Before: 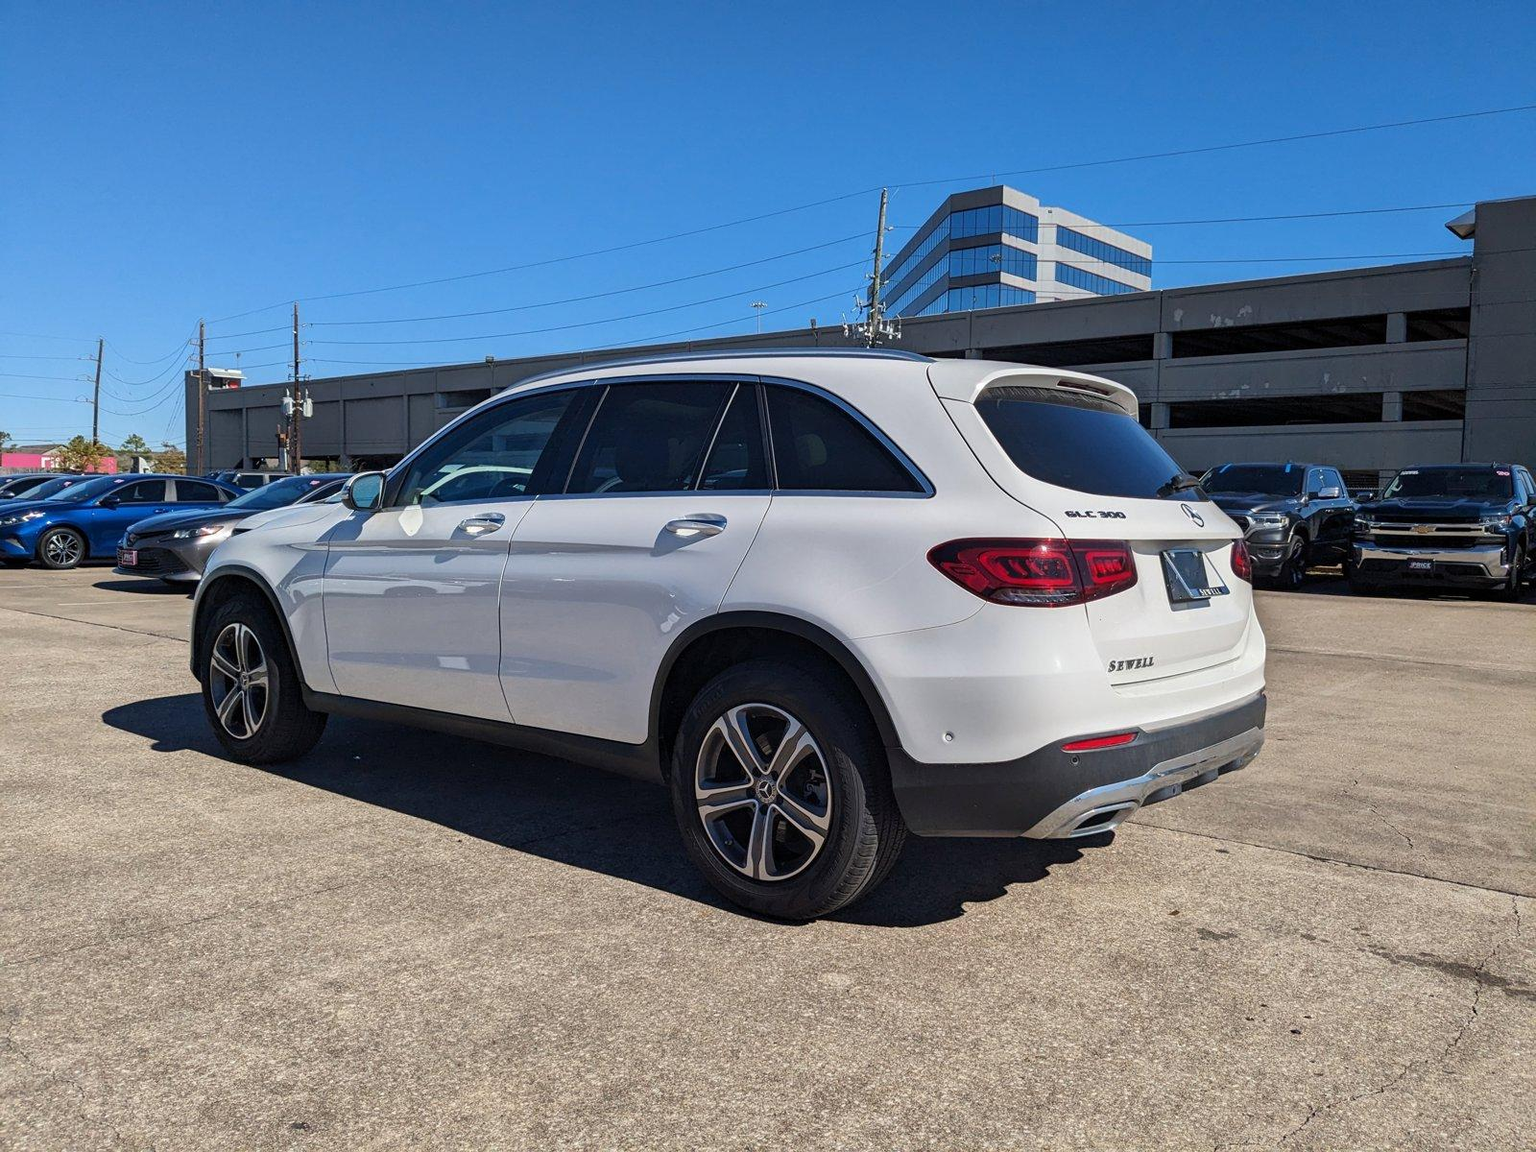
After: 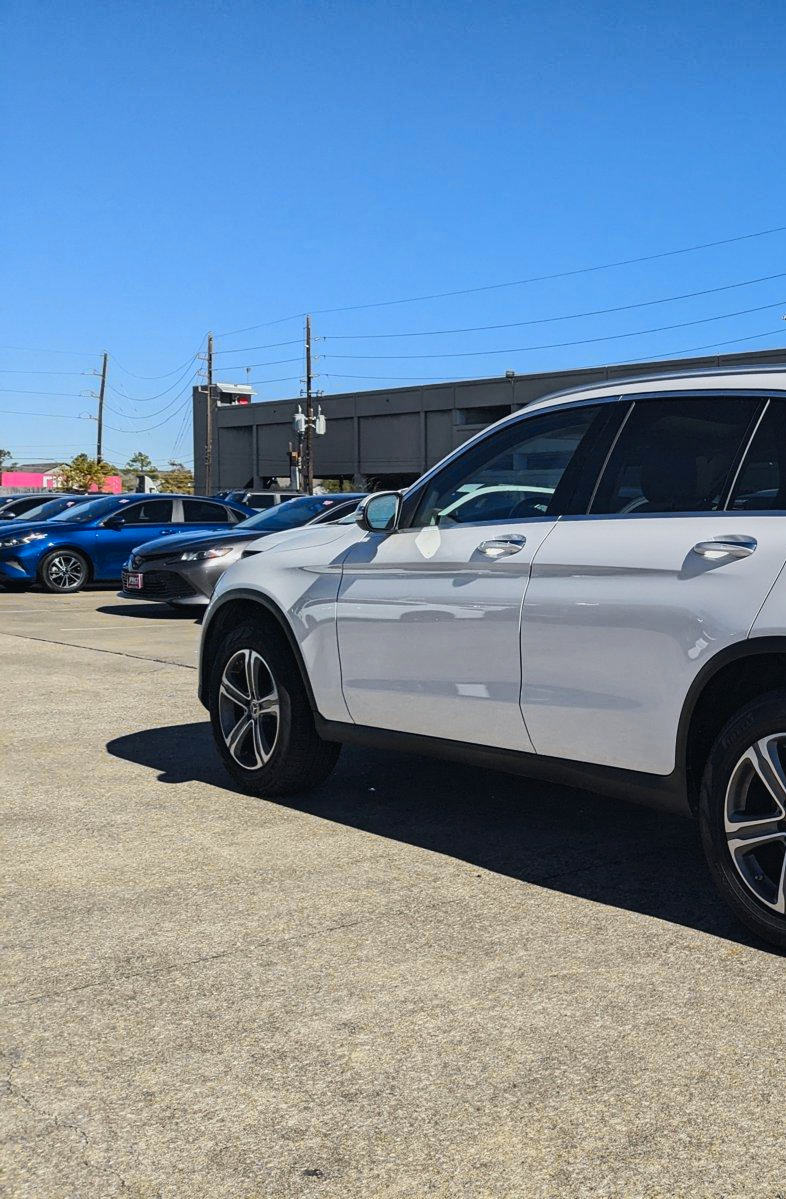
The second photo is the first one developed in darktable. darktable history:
tone curve: curves: ch0 [(0, 0.02) (0.063, 0.058) (0.262, 0.243) (0.447, 0.468) (0.544, 0.596) (0.805, 0.823) (1, 0.952)]; ch1 [(0, 0) (0.339, 0.31) (0.417, 0.401) (0.452, 0.455) (0.482, 0.483) (0.502, 0.499) (0.517, 0.506) (0.55, 0.542) (0.588, 0.604) (0.729, 0.782) (1, 1)]; ch2 [(0, 0) (0.346, 0.34) (0.431, 0.45) (0.485, 0.487) (0.5, 0.496) (0.527, 0.526) (0.56, 0.574) (0.613, 0.642) (0.679, 0.703) (1, 1)], color space Lab, independent channels, preserve colors none
crop and rotate: left 0%, top 0%, right 50.845%
